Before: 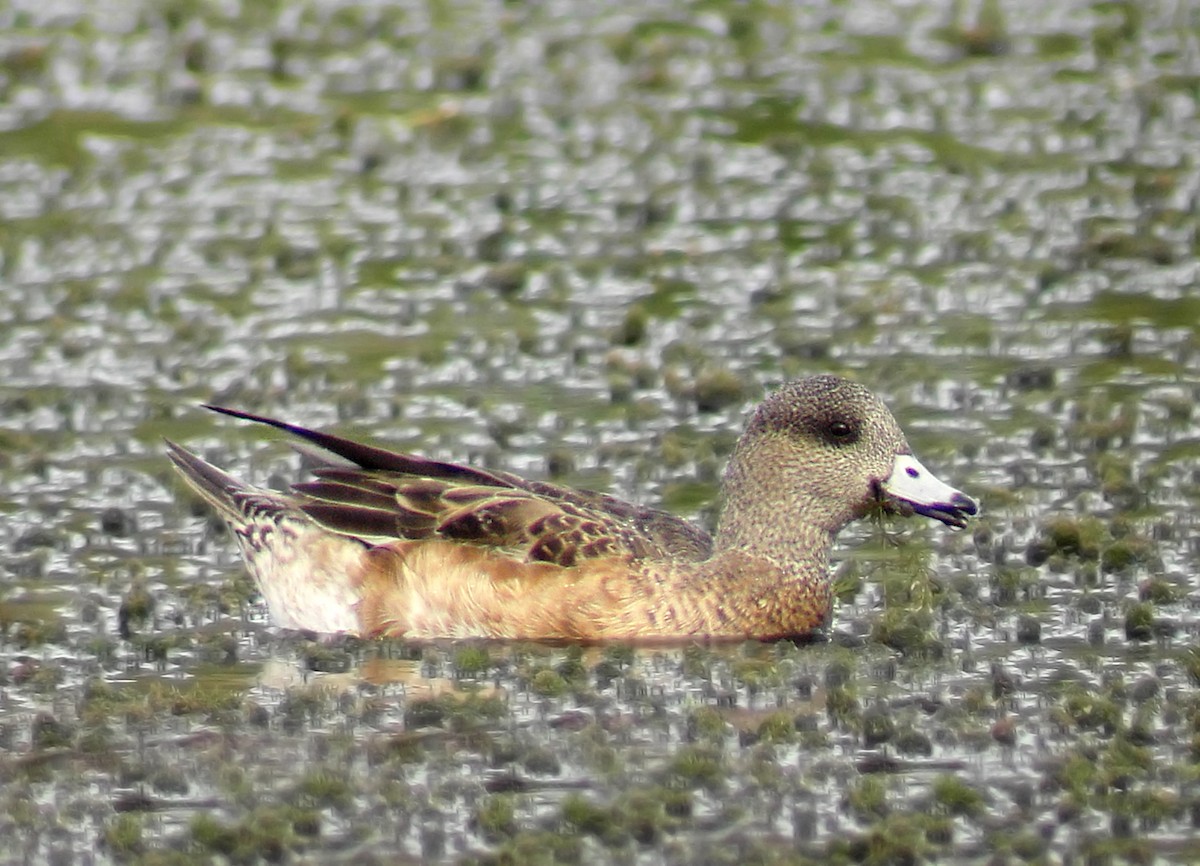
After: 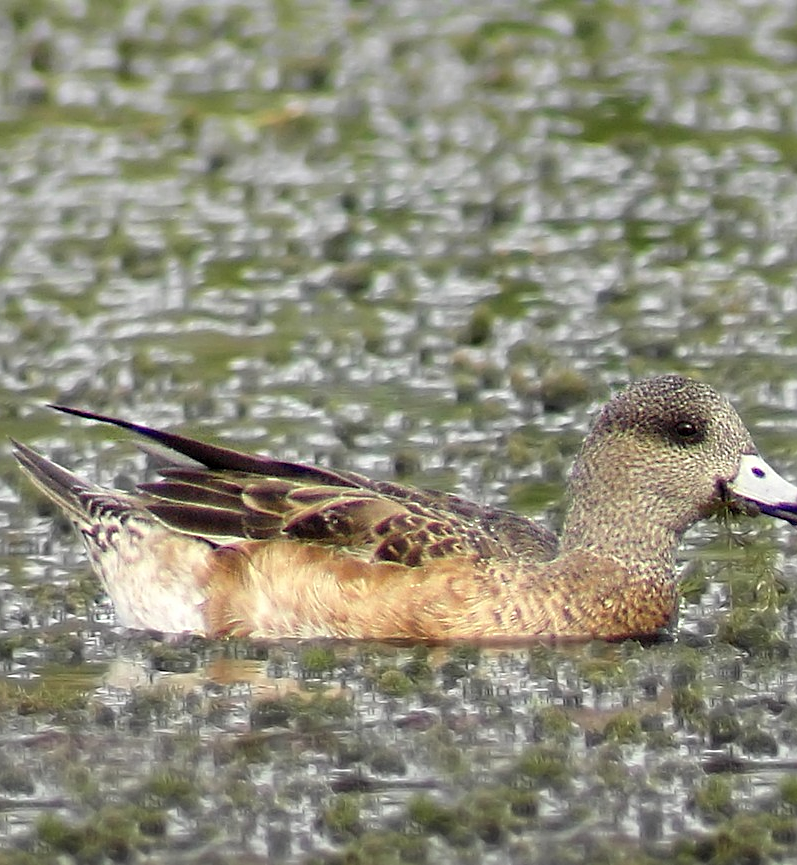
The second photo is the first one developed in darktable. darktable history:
crop and rotate: left 12.906%, right 20.654%
sharpen: on, module defaults
